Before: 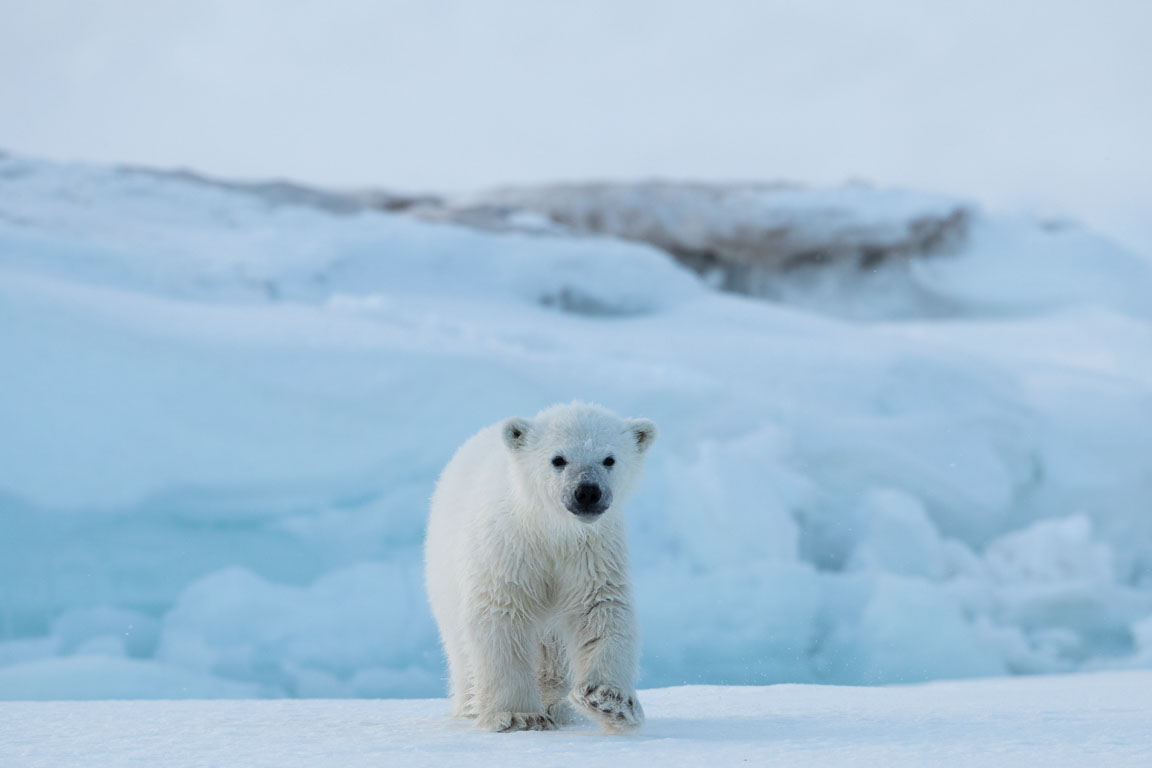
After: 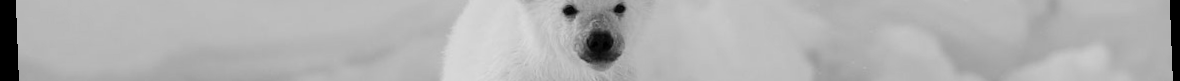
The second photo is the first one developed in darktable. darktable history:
monochrome: on, module defaults
crop and rotate: top 59.084%, bottom 30.916%
rotate and perspective: rotation -2.22°, lens shift (horizontal) -0.022, automatic cropping off
exposure: compensate highlight preservation false
